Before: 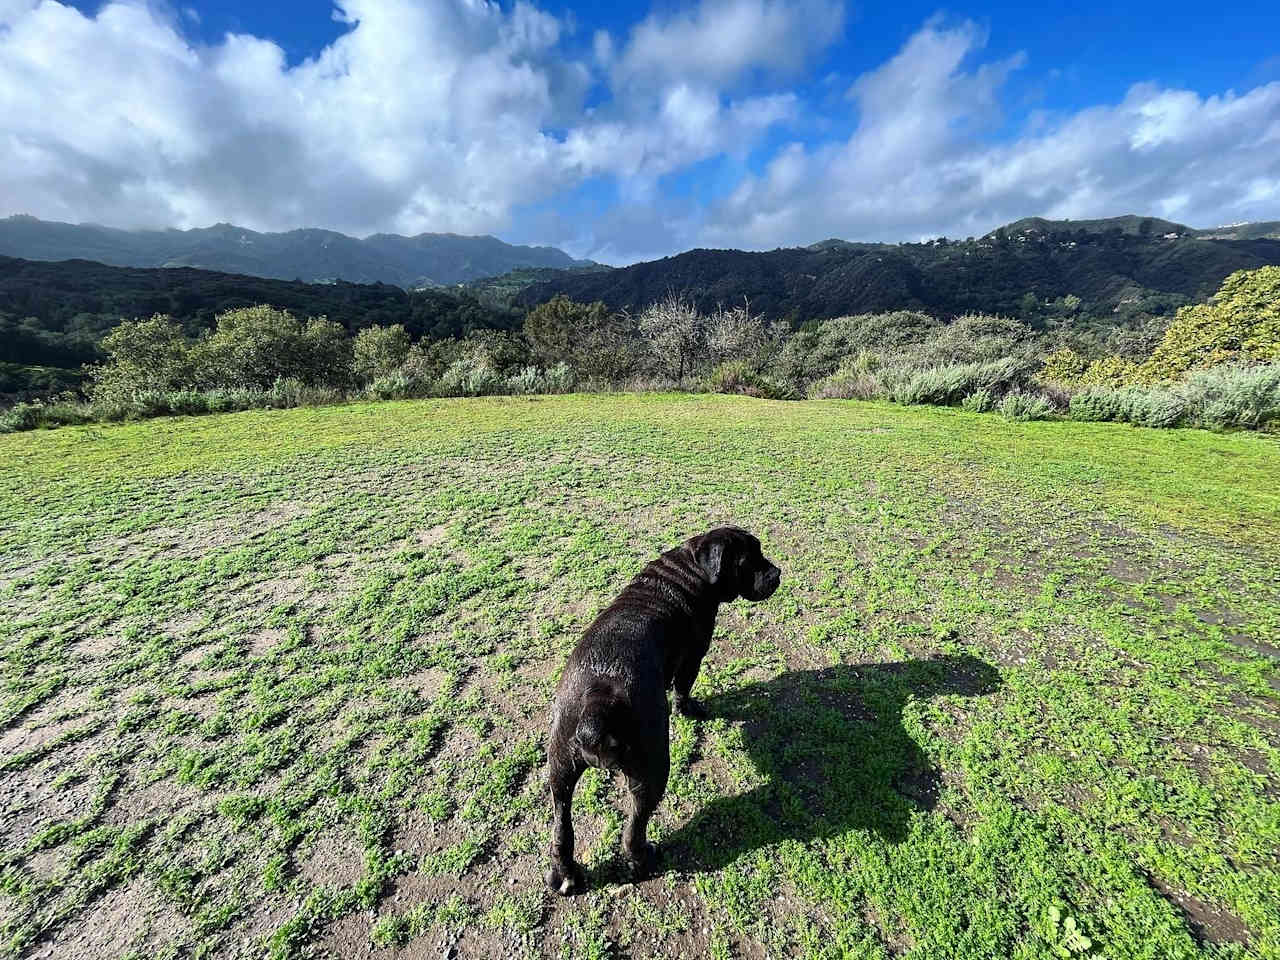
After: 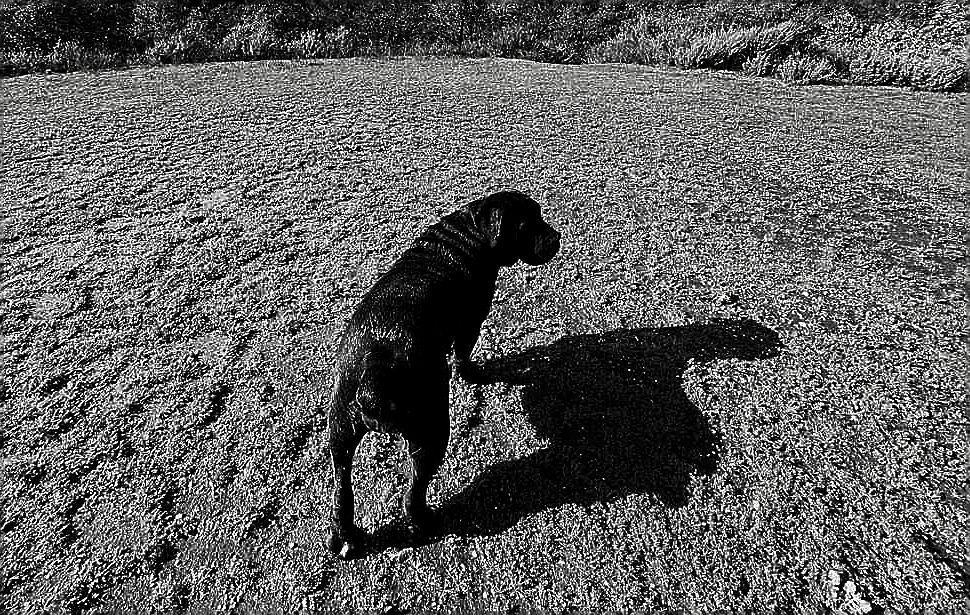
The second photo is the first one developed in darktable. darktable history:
crop and rotate: left 17.218%, top 35.095%, right 6.931%, bottom 0.838%
sharpen: radius 1.375, amount 1.233, threshold 0.706
velvia: strength 14.49%
contrast brightness saturation: contrast -0.026, brightness -0.577, saturation -0.994
